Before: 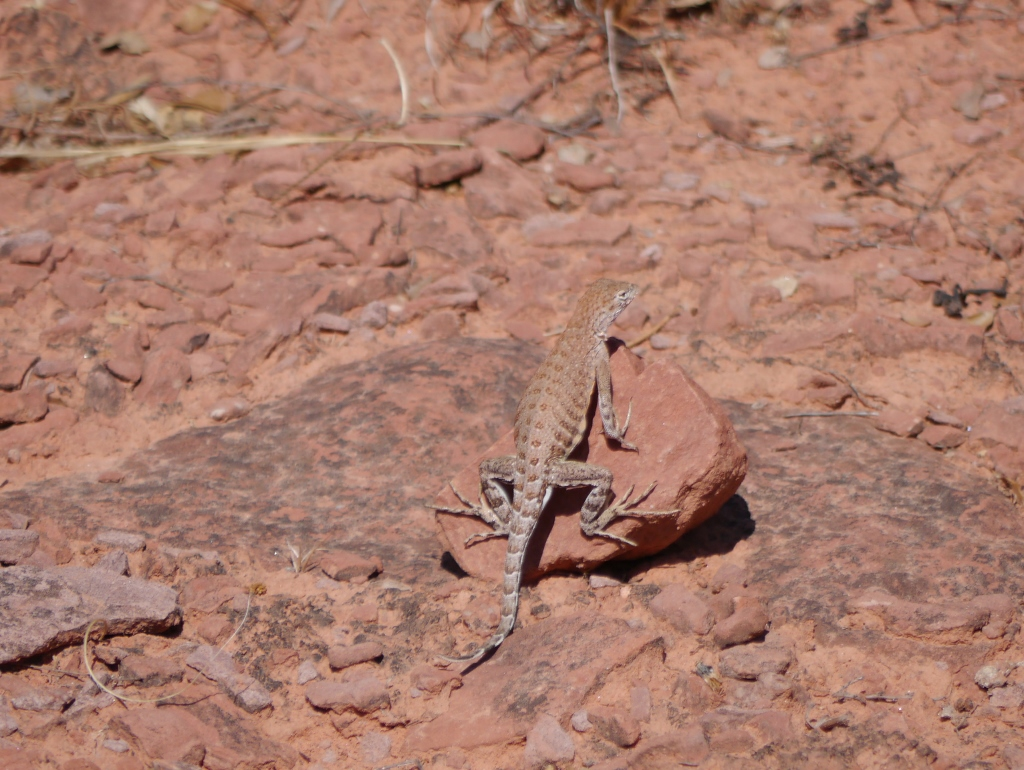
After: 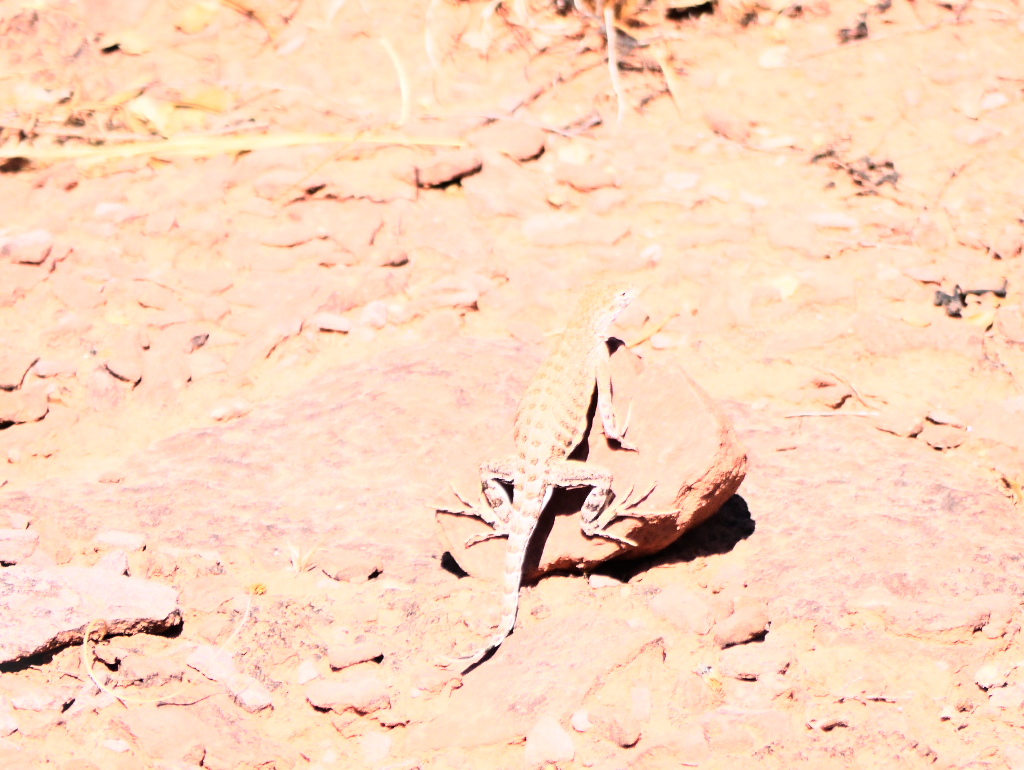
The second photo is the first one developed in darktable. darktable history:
rgb curve: curves: ch0 [(0, 0) (0.21, 0.15) (0.24, 0.21) (0.5, 0.75) (0.75, 0.96) (0.89, 0.99) (1, 1)]; ch1 [(0, 0.02) (0.21, 0.13) (0.25, 0.2) (0.5, 0.67) (0.75, 0.9) (0.89, 0.97) (1, 1)]; ch2 [(0, 0.02) (0.21, 0.13) (0.25, 0.2) (0.5, 0.67) (0.75, 0.9) (0.89, 0.97) (1, 1)], compensate middle gray true
vignetting: fall-off start 100%, brightness 0.05, saturation 0
exposure: black level correction 0, exposure 0.9 EV, compensate highlight preservation false
